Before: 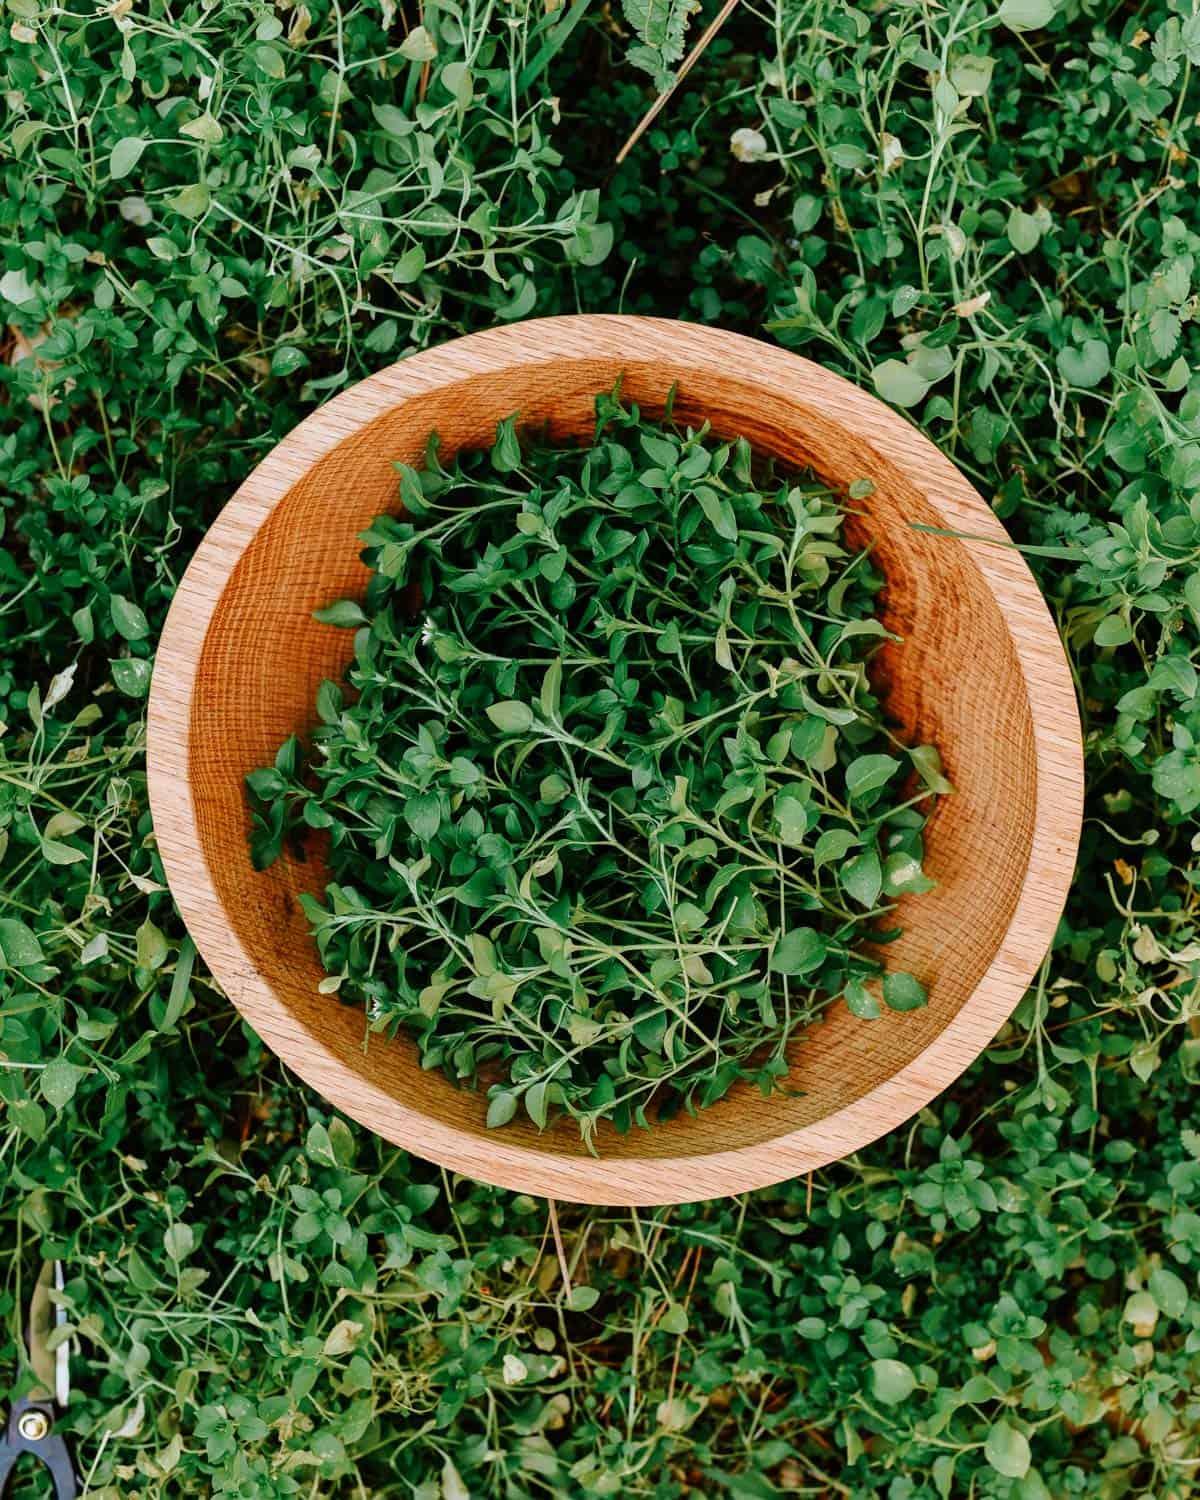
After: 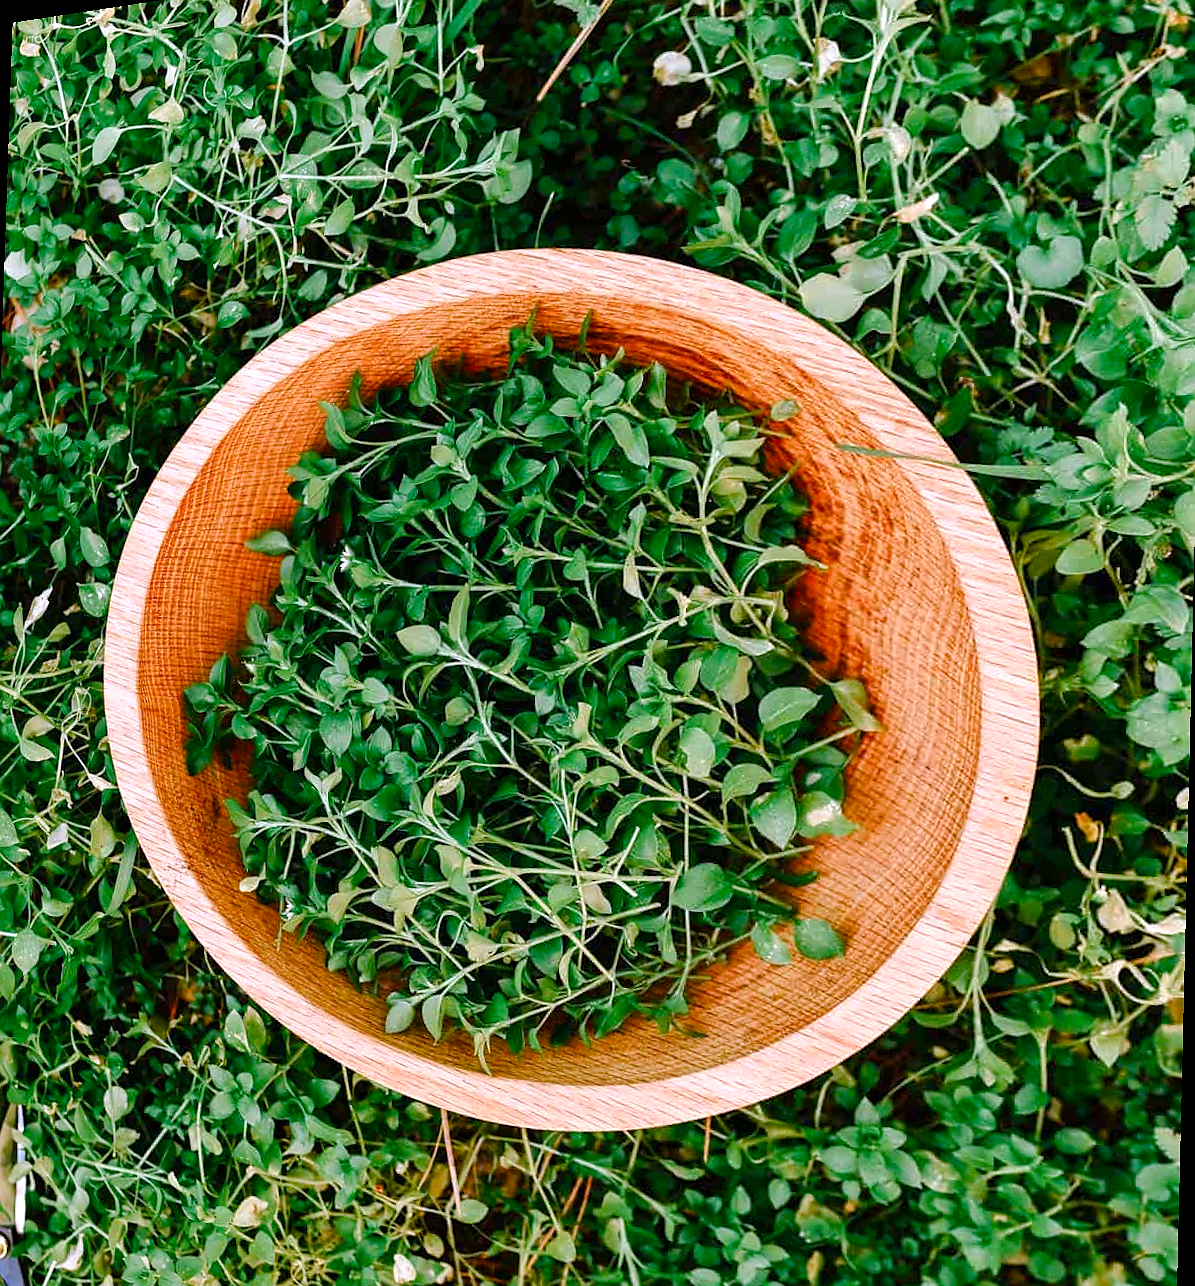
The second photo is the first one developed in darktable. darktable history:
sharpen: radius 0.969, amount 0.604
color balance rgb: perceptual saturation grading › global saturation 20%, perceptual saturation grading › highlights -50%, perceptual saturation grading › shadows 30%, perceptual brilliance grading › global brilliance 10%, perceptual brilliance grading › shadows 15%
white balance: red 1.066, blue 1.119
rotate and perspective: rotation 1.69°, lens shift (vertical) -0.023, lens shift (horizontal) -0.291, crop left 0.025, crop right 0.988, crop top 0.092, crop bottom 0.842
